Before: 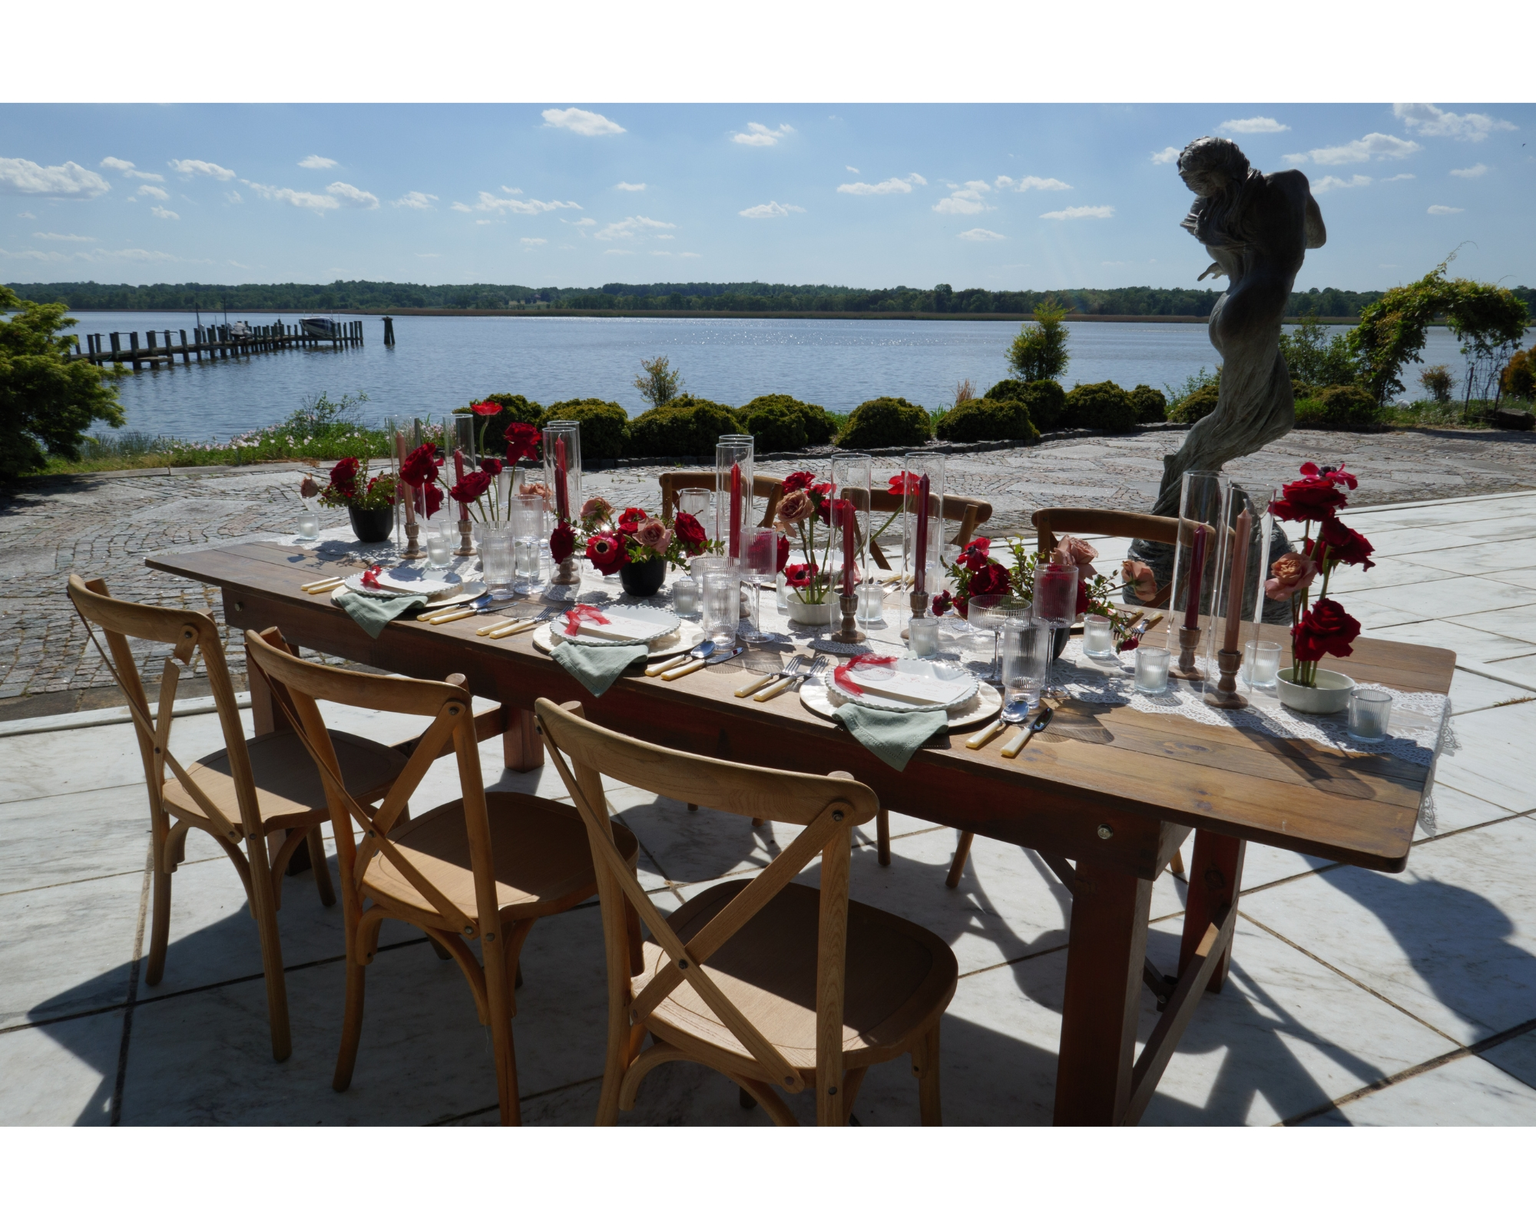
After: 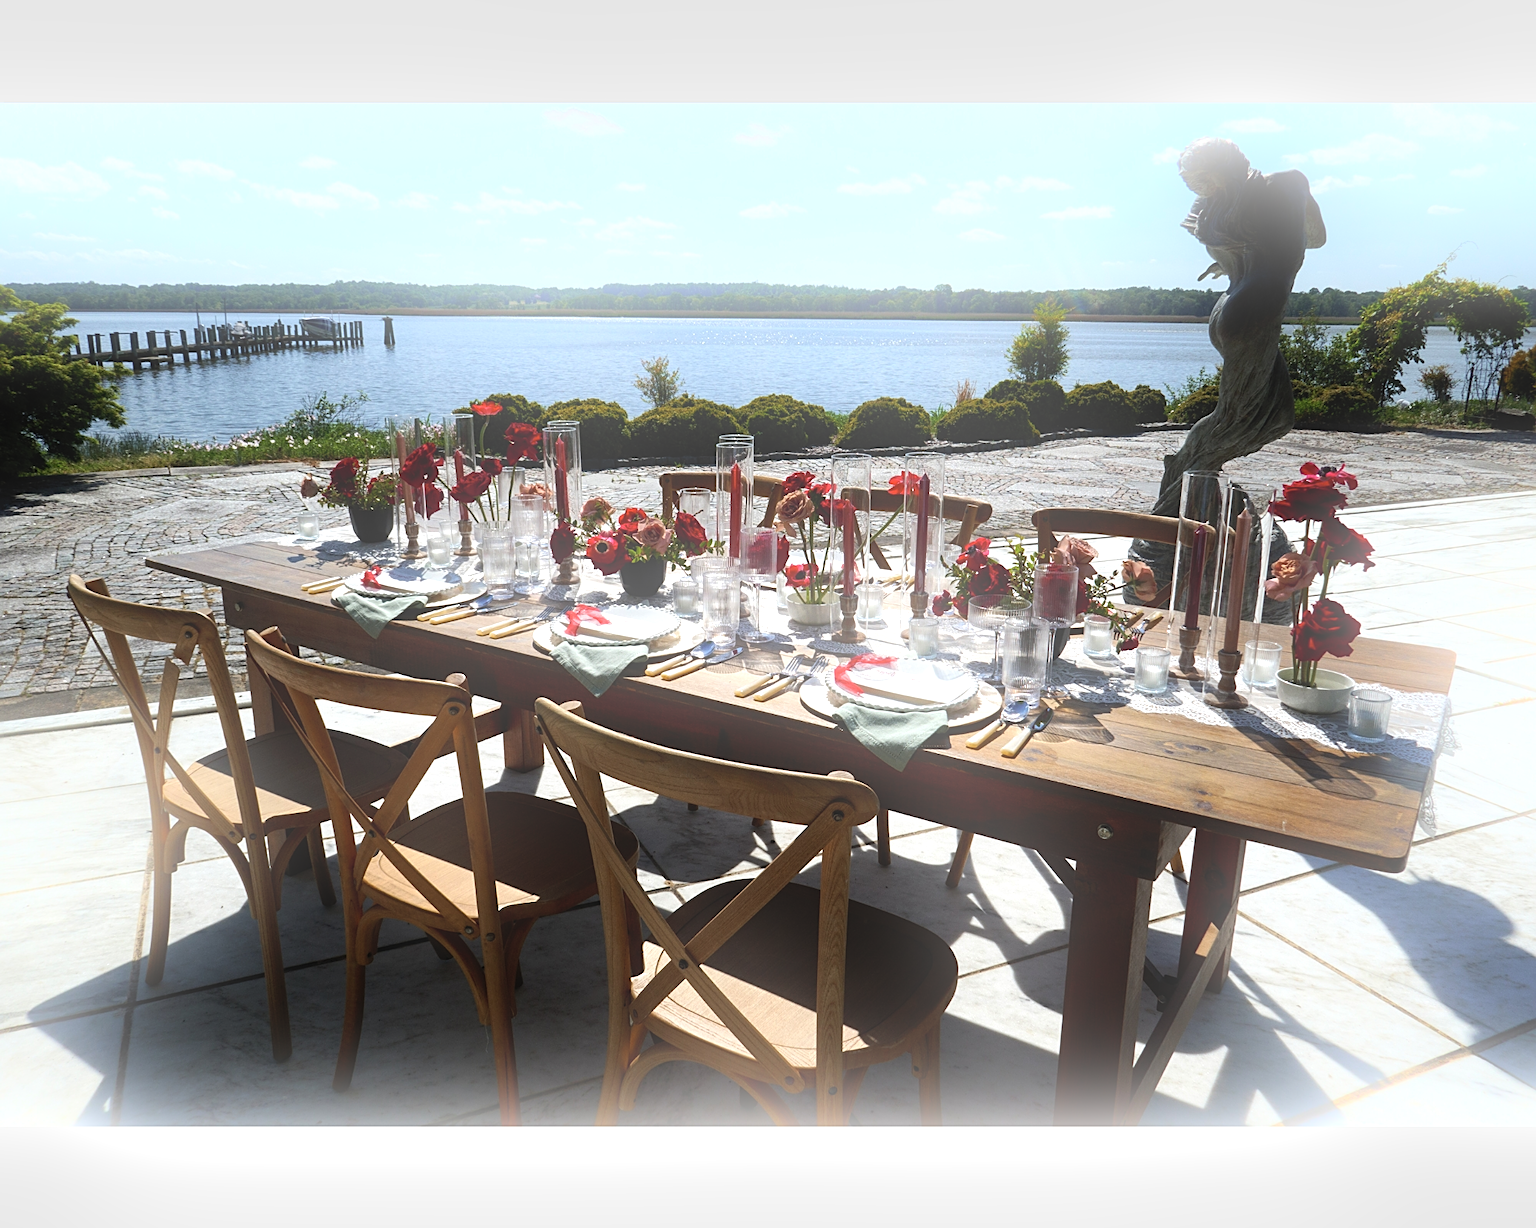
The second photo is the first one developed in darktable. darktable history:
bloom: on, module defaults
tone equalizer: -8 EV -0.75 EV, -7 EV -0.7 EV, -6 EV -0.6 EV, -5 EV -0.4 EV, -3 EV 0.4 EV, -2 EV 0.6 EV, -1 EV 0.7 EV, +0 EV 0.75 EV, edges refinement/feathering 500, mask exposure compensation -1.57 EV, preserve details no
local contrast: highlights 100%, shadows 100%, detail 131%, midtone range 0.2
sharpen: on, module defaults
